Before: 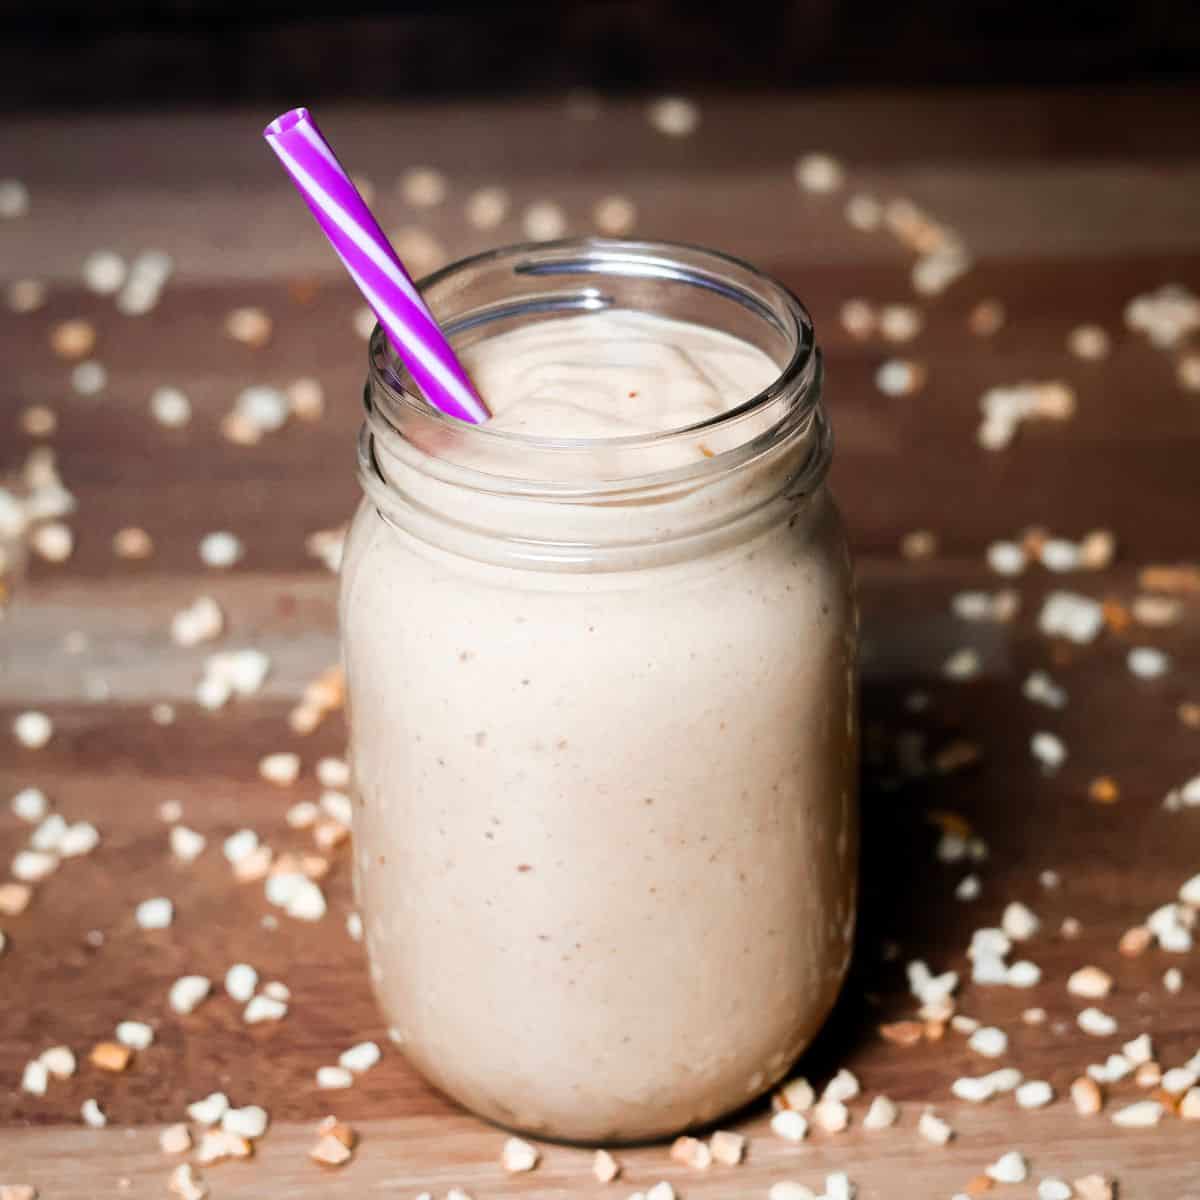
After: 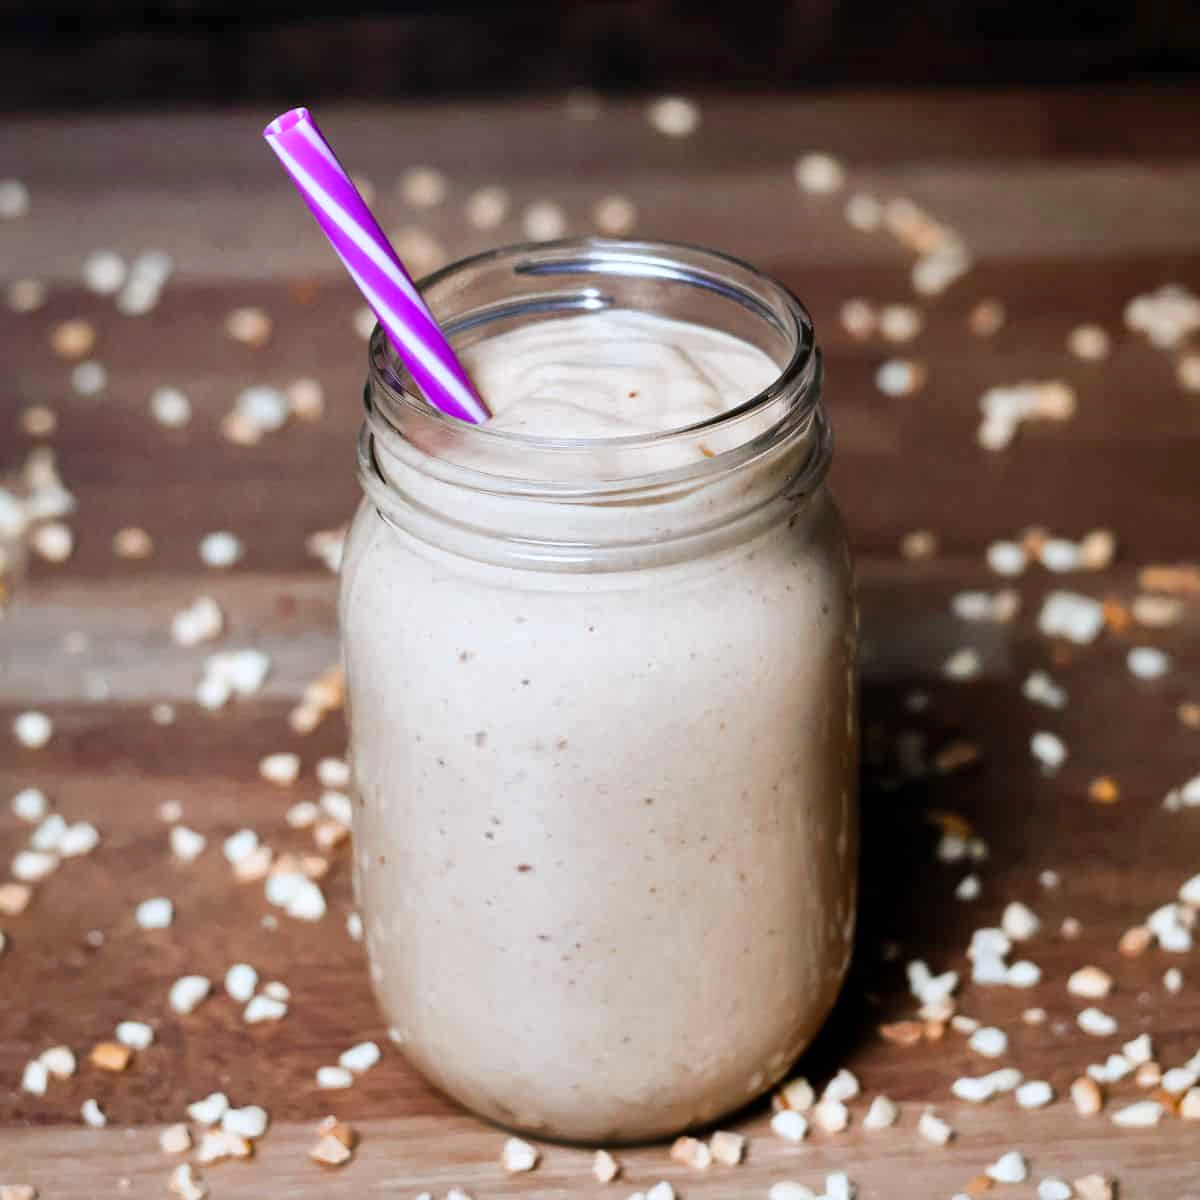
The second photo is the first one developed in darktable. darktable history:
white balance: red 0.967, blue 1.049
shadows and highlights: highlights color adjustment 0%, low approximation 0.01, soften with gaussian
